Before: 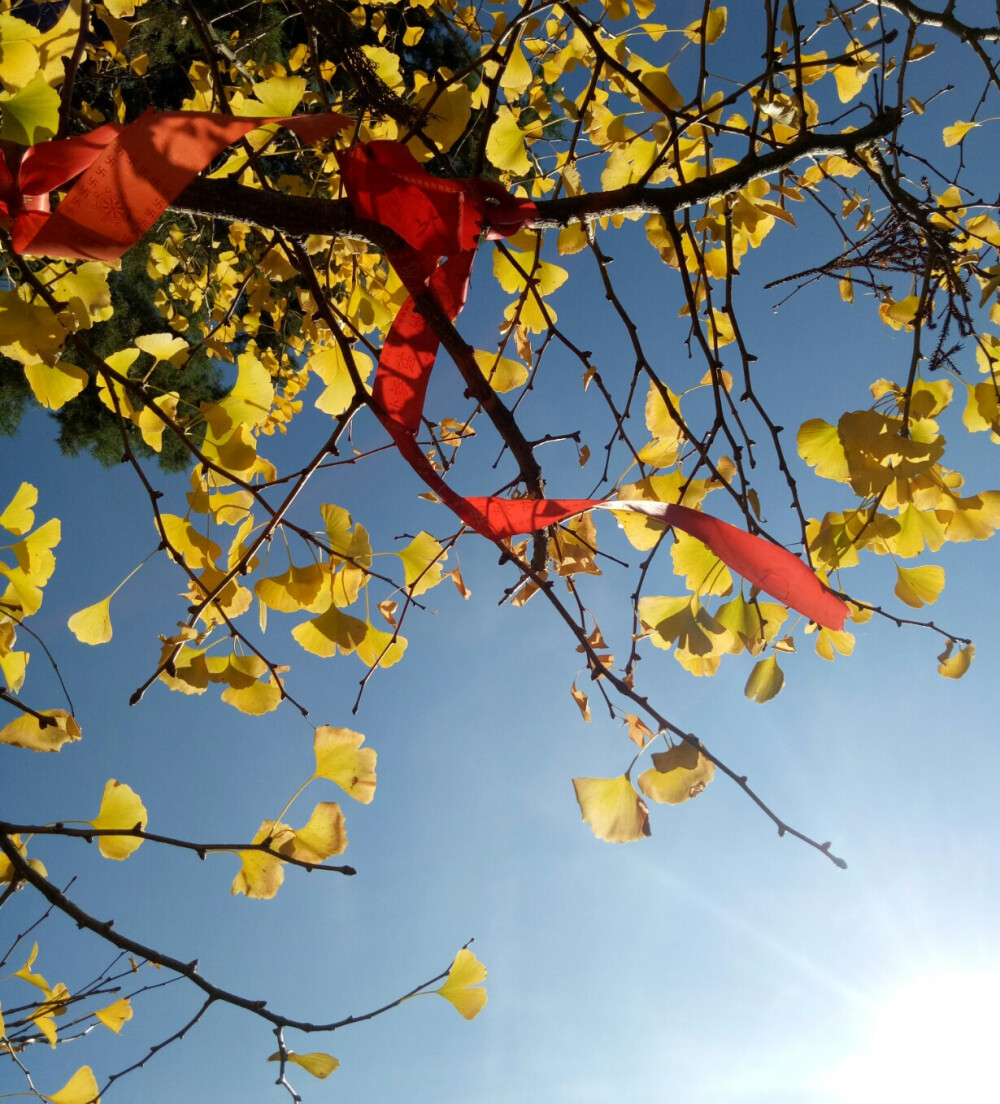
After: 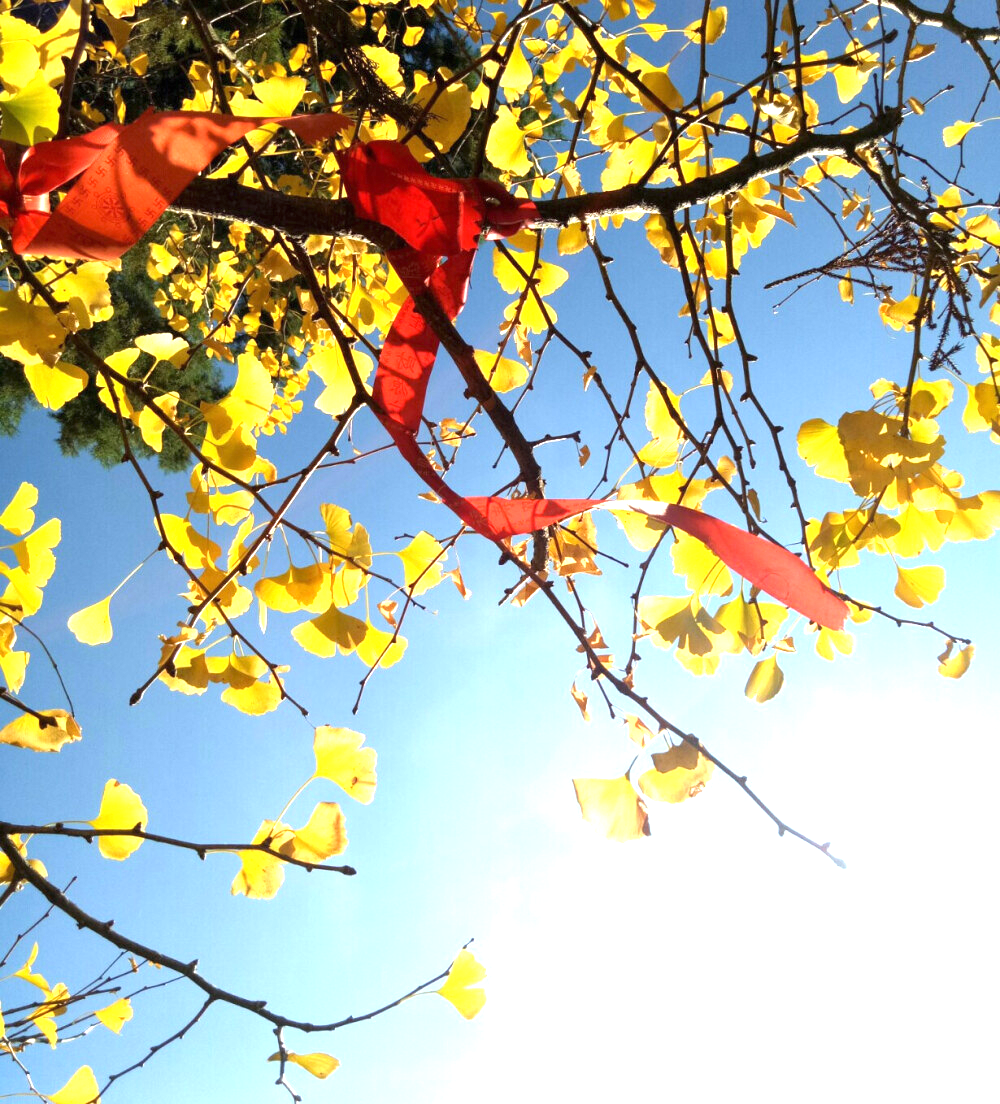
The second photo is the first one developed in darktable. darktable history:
exposure: black level correction 0, exposure 1.454 EV, compensate highlight preservation false
